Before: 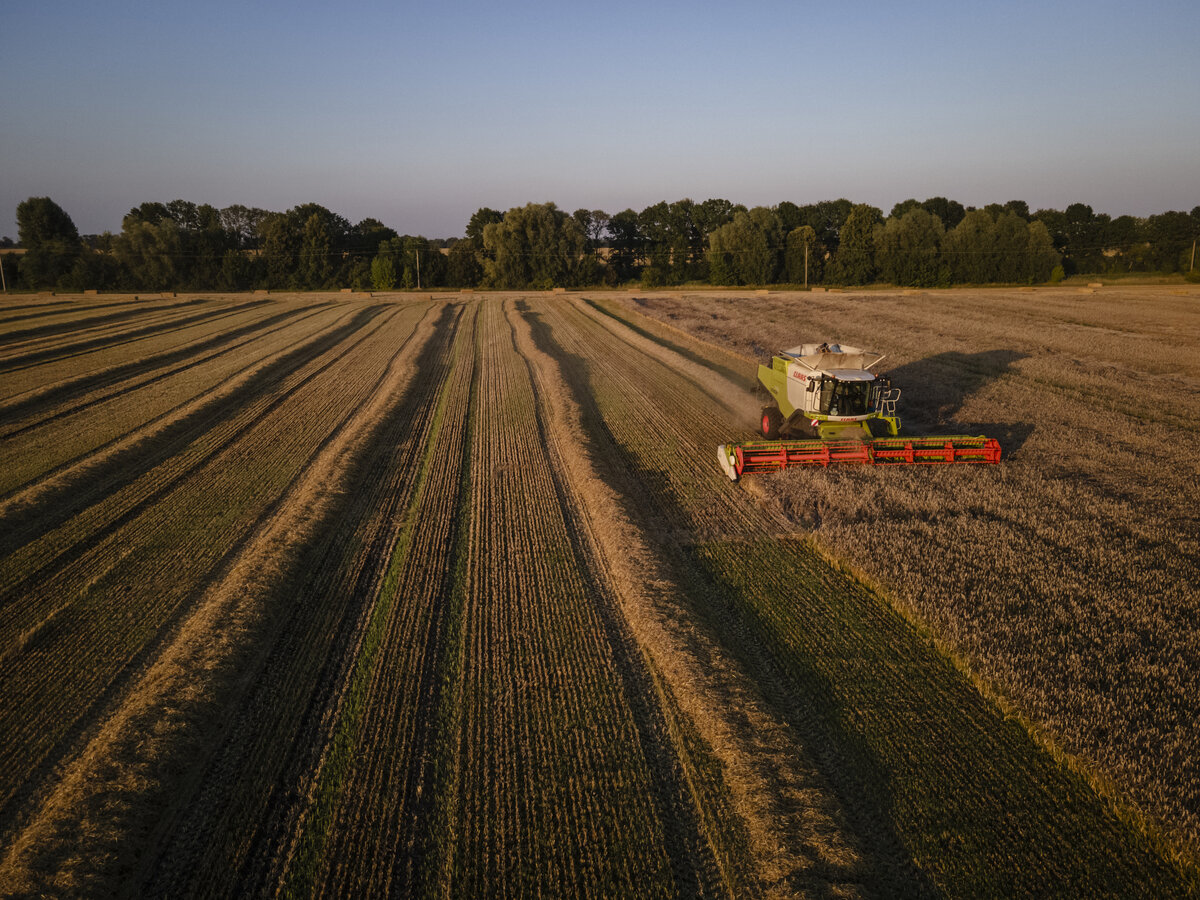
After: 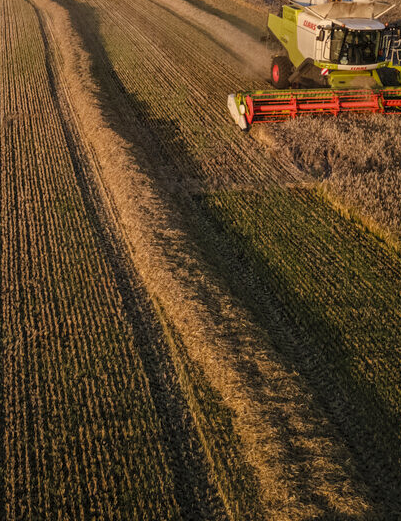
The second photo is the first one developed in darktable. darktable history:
contrast brightness saturation: contrast 0.025, brightness 0.066, saturation 0.122
crop: left 40.882%, top 39.102%, right 25.625%, bottom 2.951%
local contrast: on, module defaults
